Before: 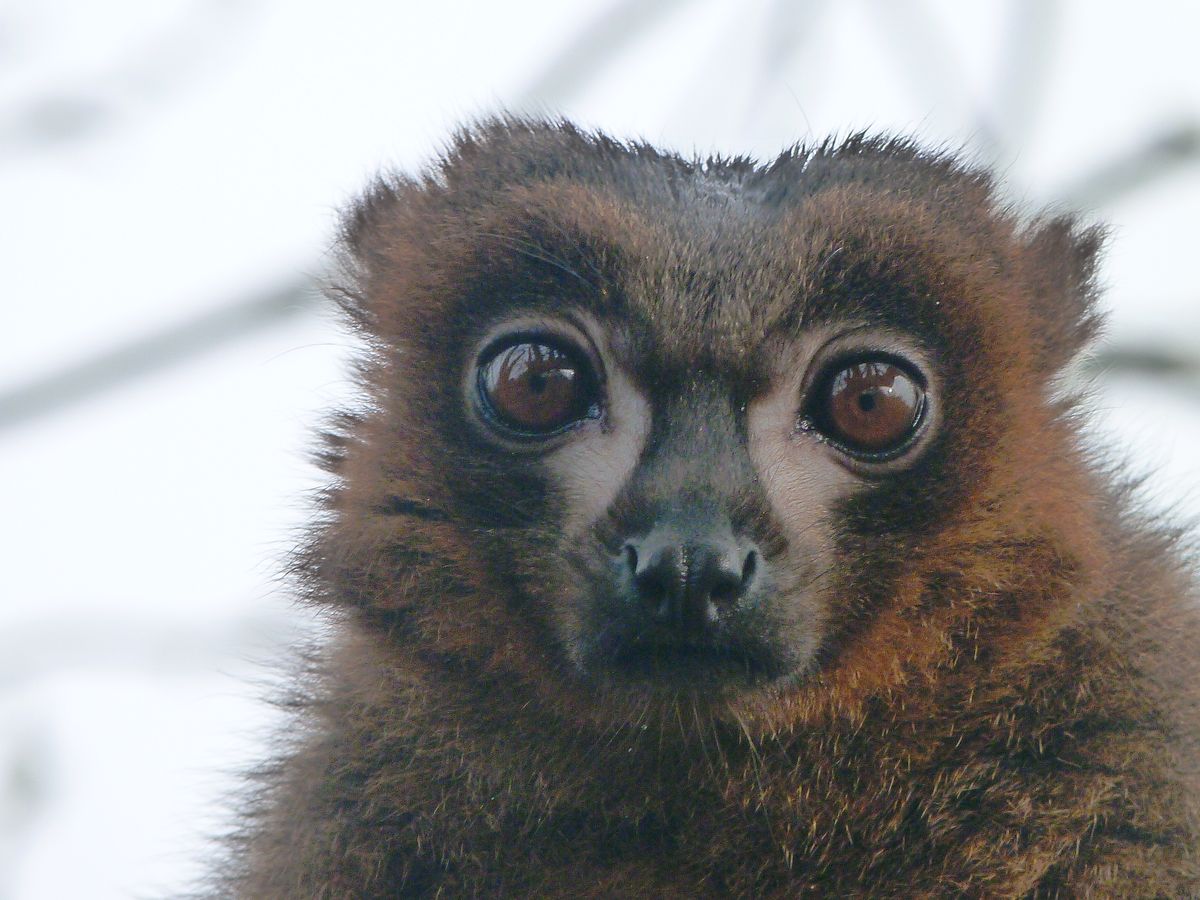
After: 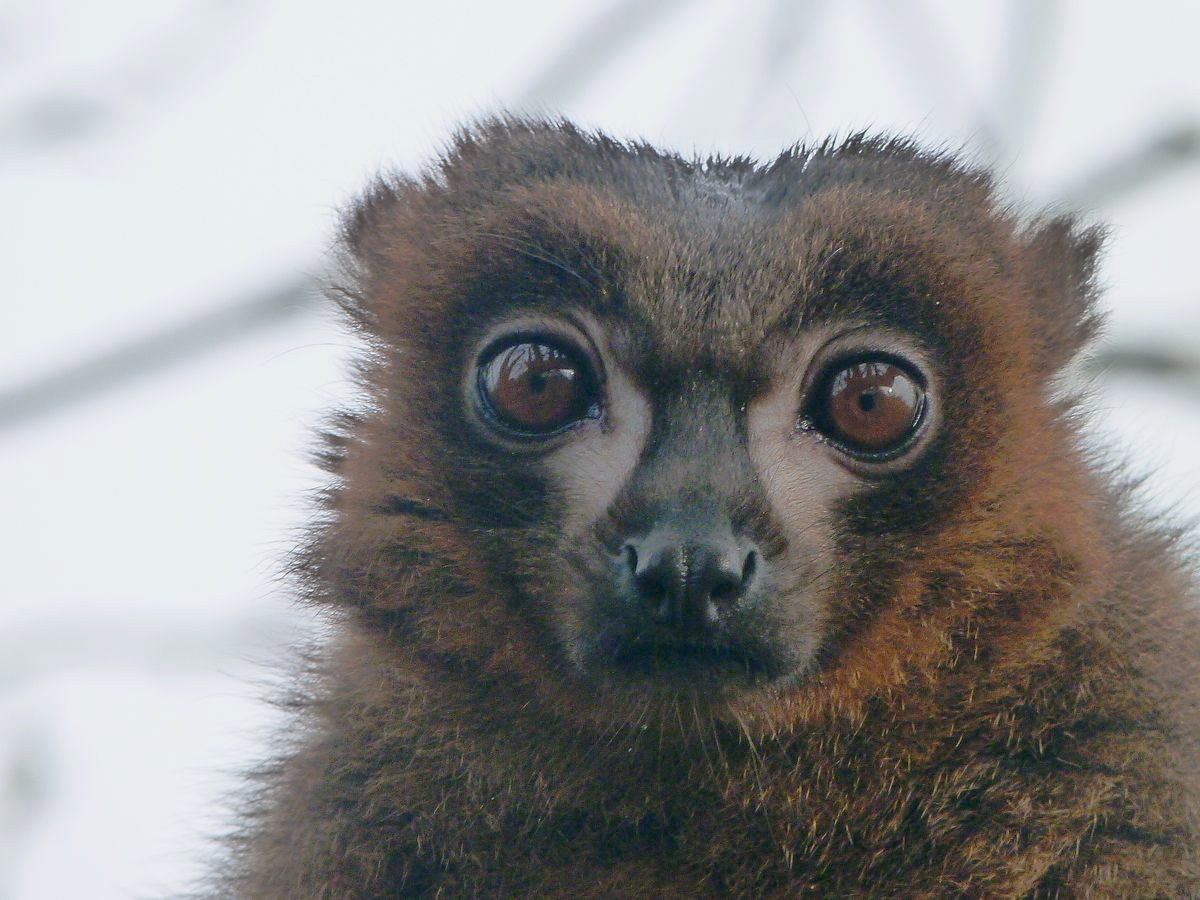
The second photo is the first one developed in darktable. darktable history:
tone equalizer: on, module defaults
contrast brightness saturation: contrast -0.1, saturation -0.1
exposure: black level correction 0.009, compensate highlight preservation false
